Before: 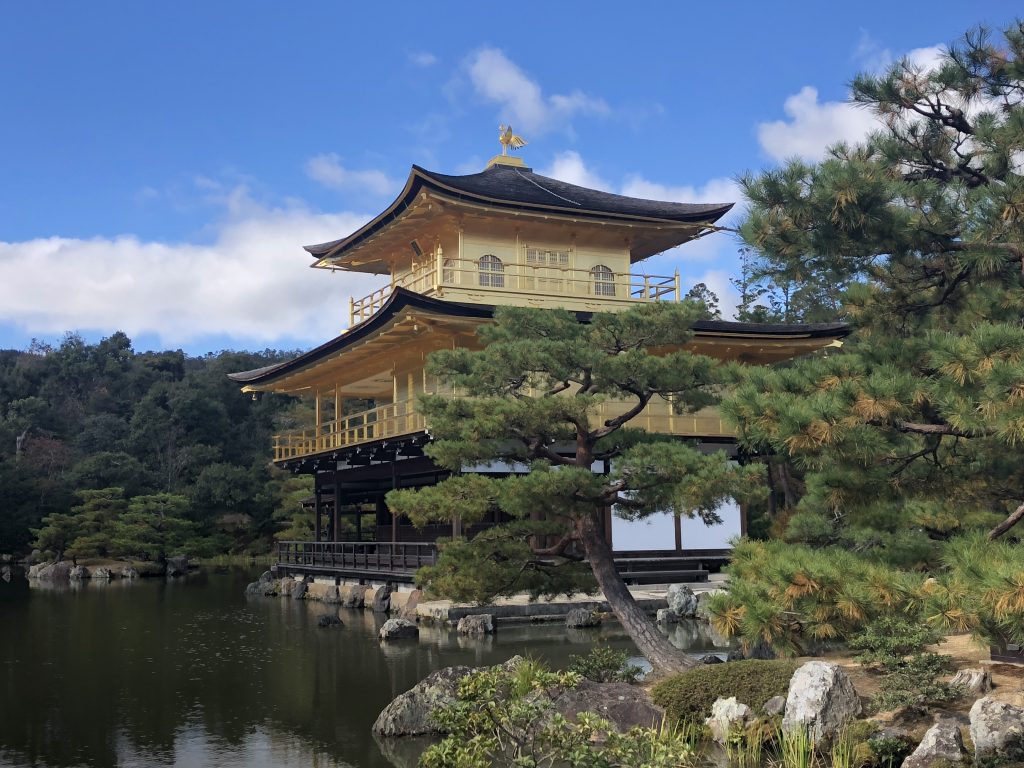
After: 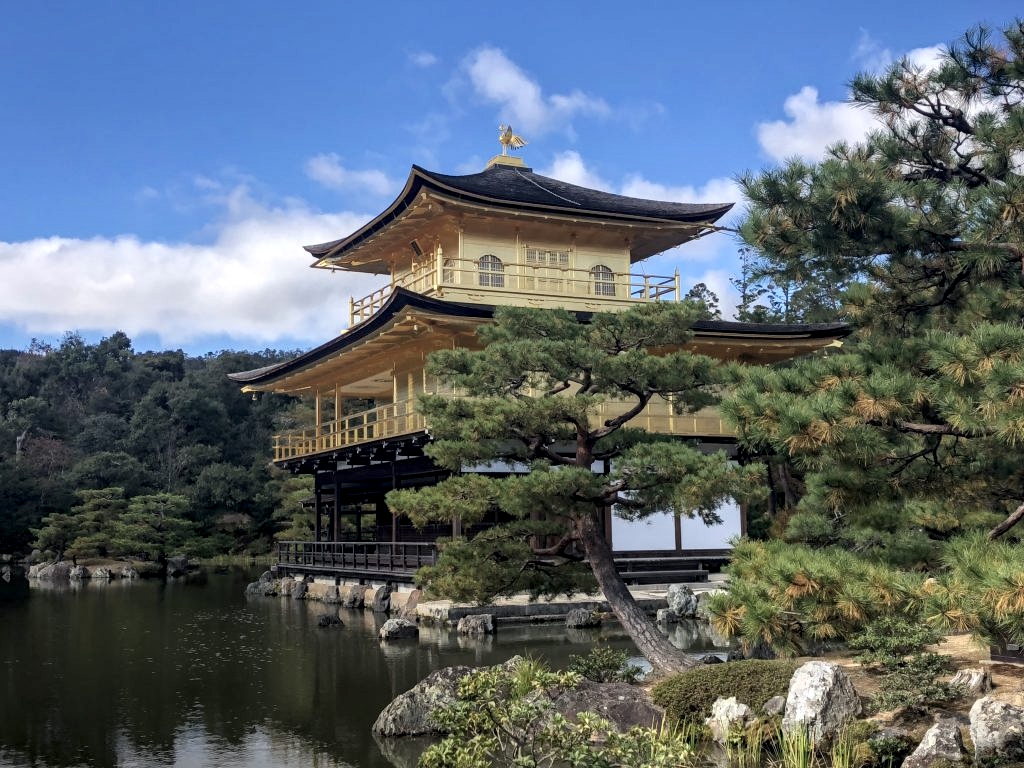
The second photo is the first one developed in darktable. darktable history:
local contrast: detail 150%
exposure: compensate highlight preservation false
